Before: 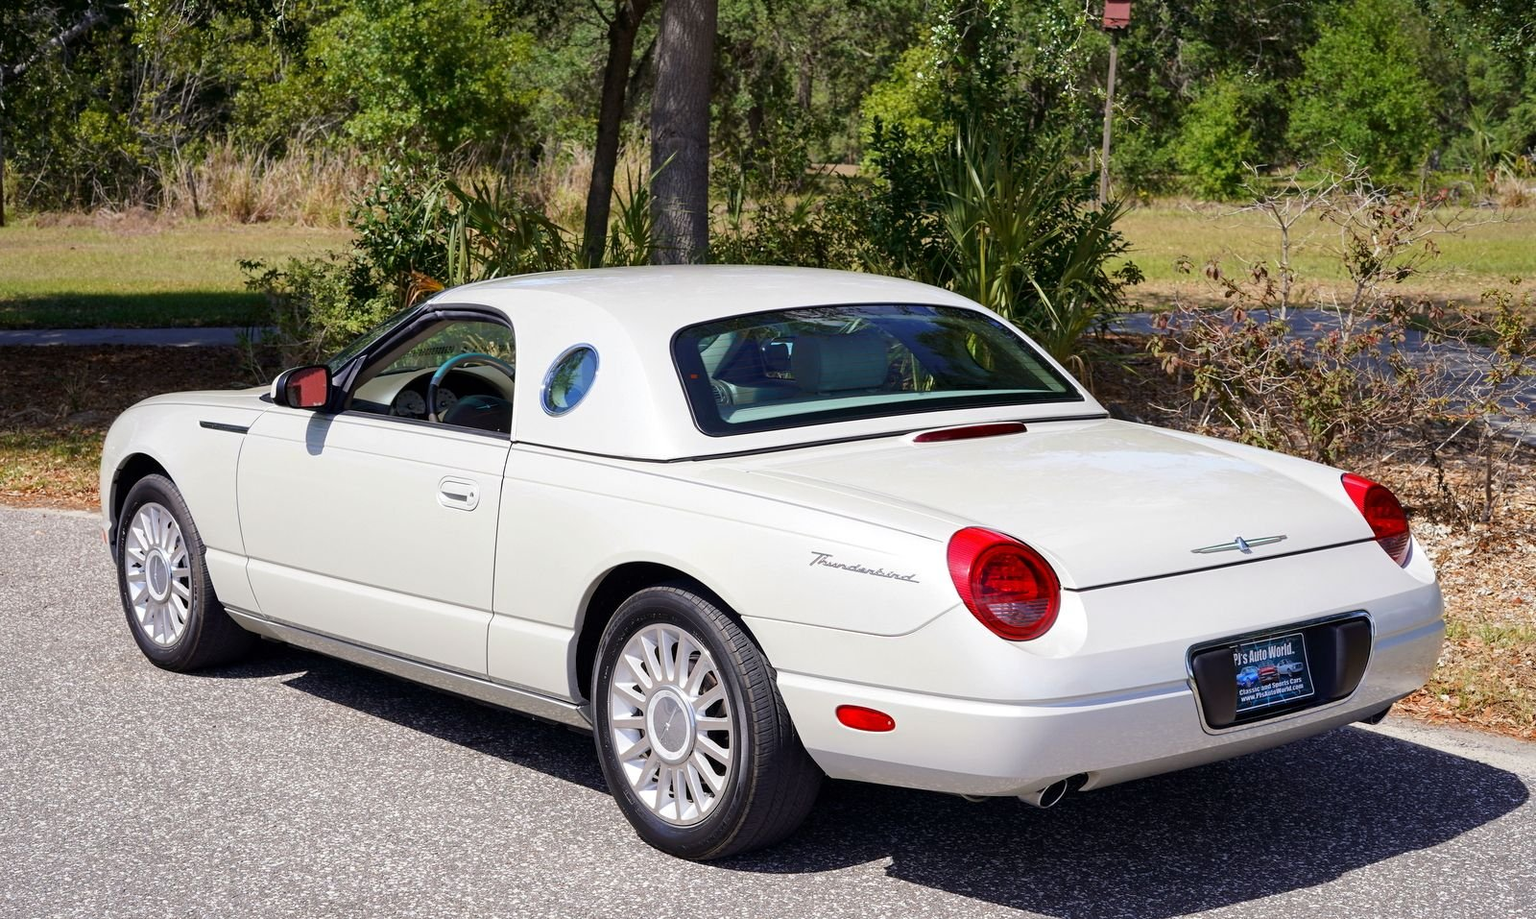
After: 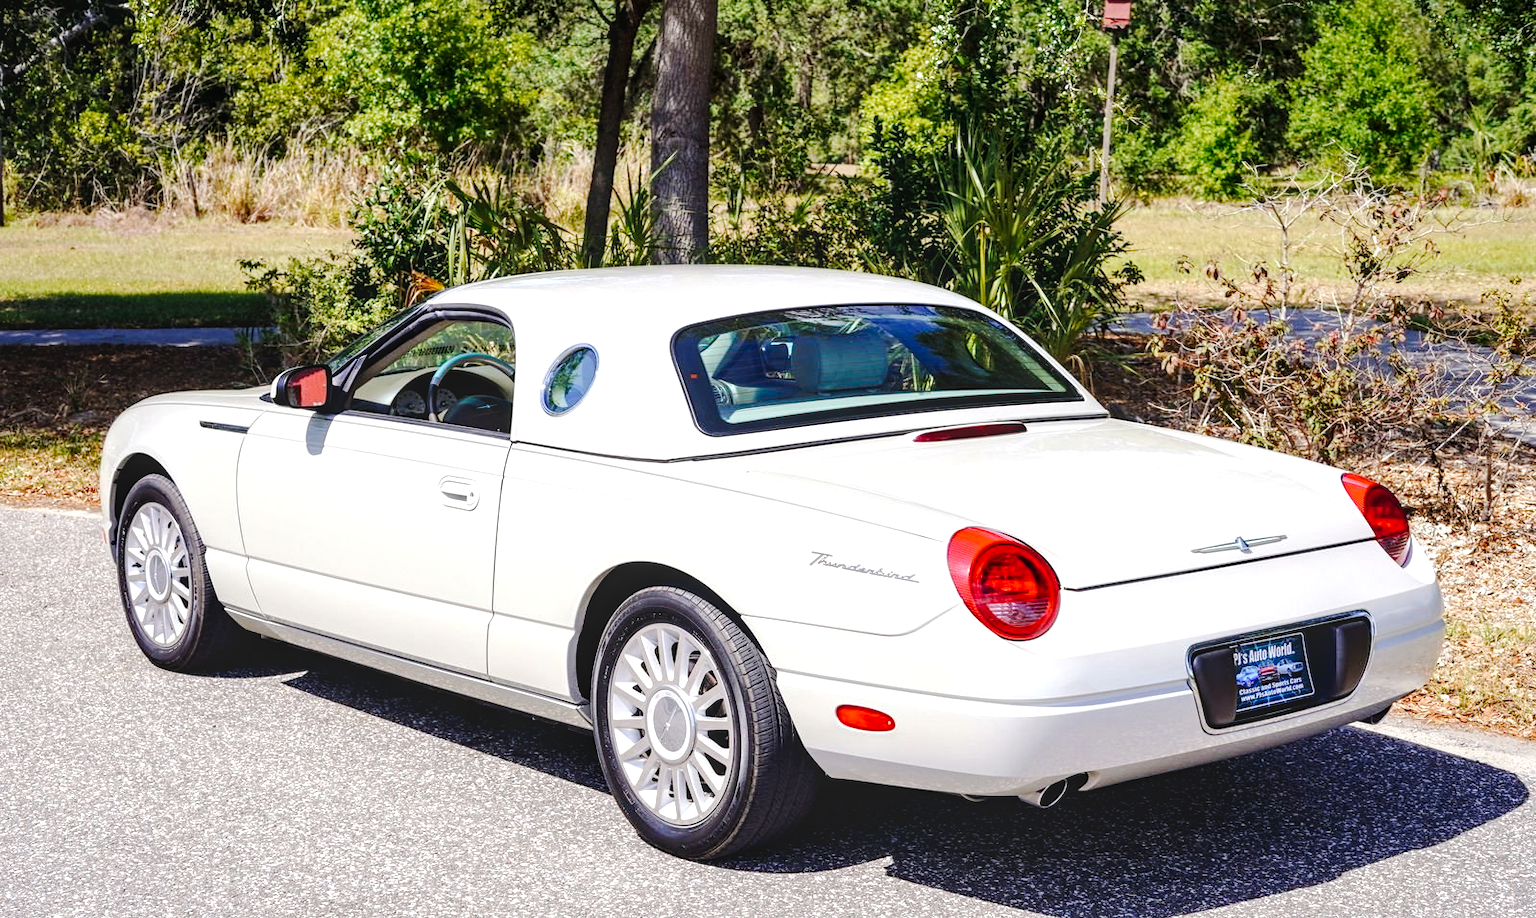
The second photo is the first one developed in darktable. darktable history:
tone curve: curves: ch0 [(0, 0) (0.003, 0.036) (0.011, 0.039) (0.025, 0.039) (0.044, 0.043) (0.069, 0.05) (0.1, 0.072) (0.136, 0.102) (0.177, 0.144) (0.224, 0.204) (0.277, 0.288) (0.335, 0.384) (0.399, 0.477) (0.468, 0.575) (0.543, 0.652) (0.623, 0.724) (0.709, 0.785) (0.801, 0.851) (0.898, 0.915) (1, 1)], preserve colors none
exposure: black level correction 0, exposure 0.5 EV, compensate exposure bias true, compensate highlight preservation false
local contrast: detail 130%
